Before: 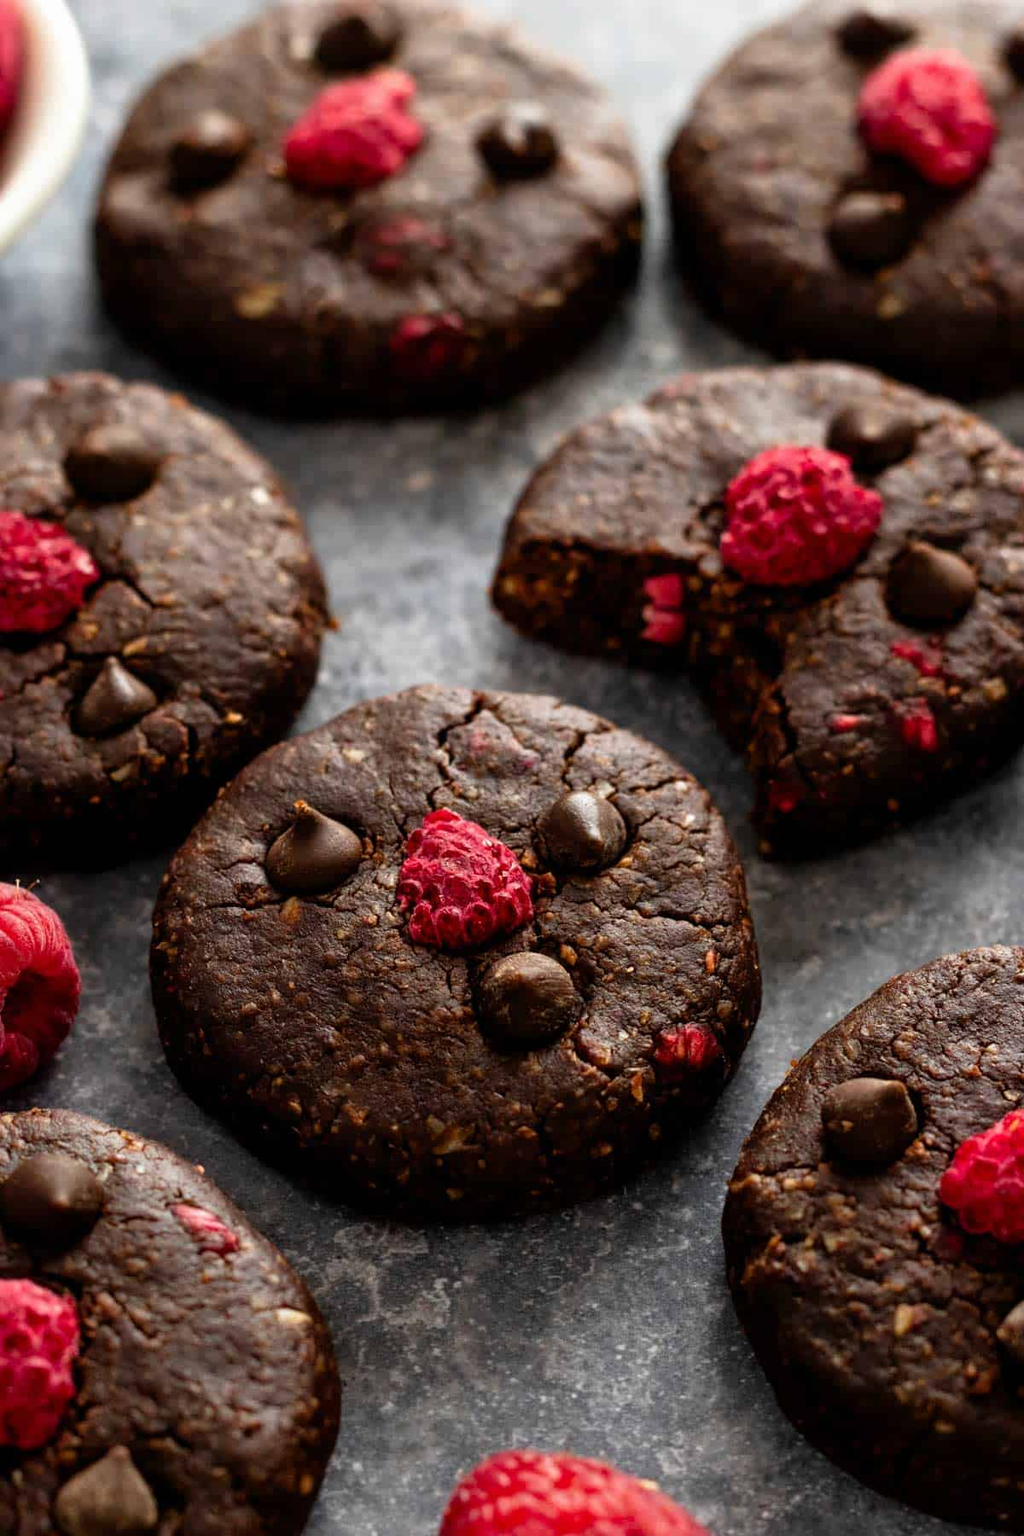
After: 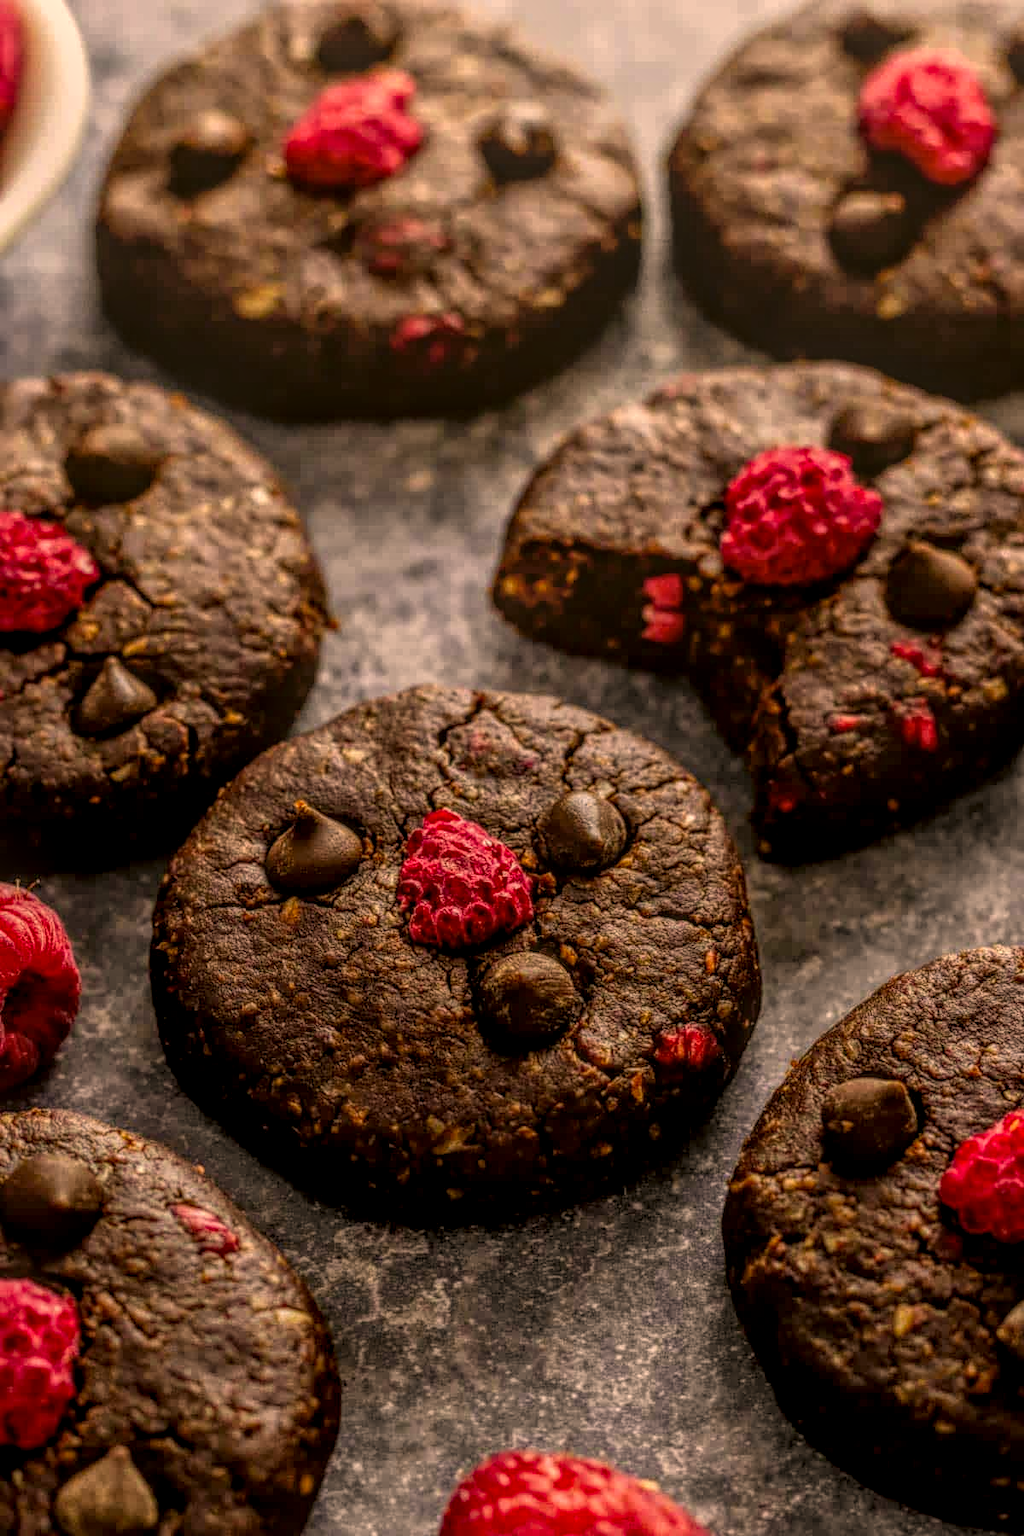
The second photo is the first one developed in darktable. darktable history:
white balance: red 0.924, blue 1.095
local contrast: highlights 0%, shadows 0%, detail 200%, midtone range 0.25
color correction: highlights a* 17.94, highlights b* 35.39, shadows a* 1.48, shadows b* 6.42, saturation 1.01
